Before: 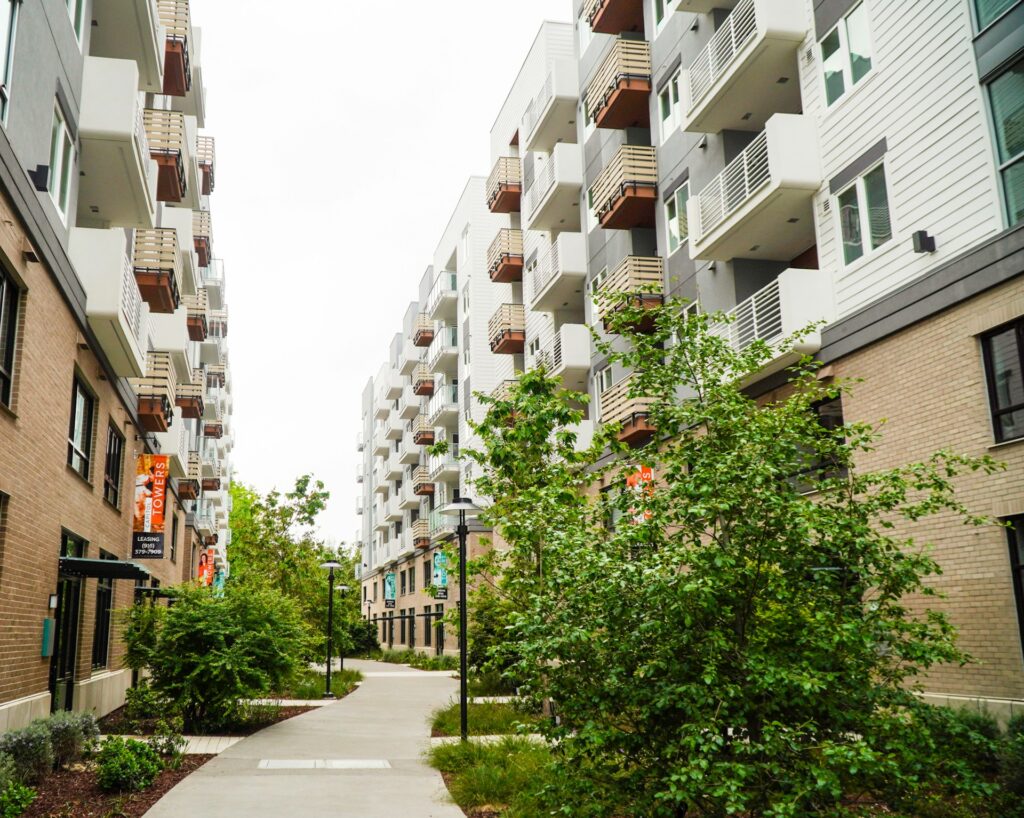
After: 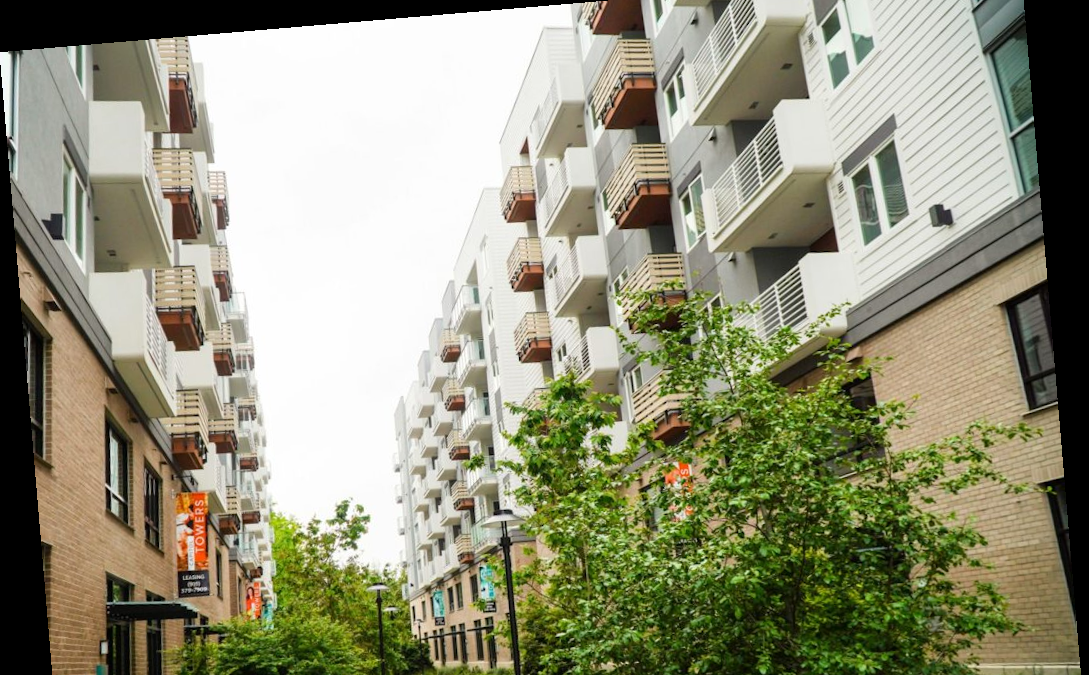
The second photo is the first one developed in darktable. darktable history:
crop: top 3.857%, bottom 21.132%
rotate and perspective: rotation -4.86°, automatic cropping off
